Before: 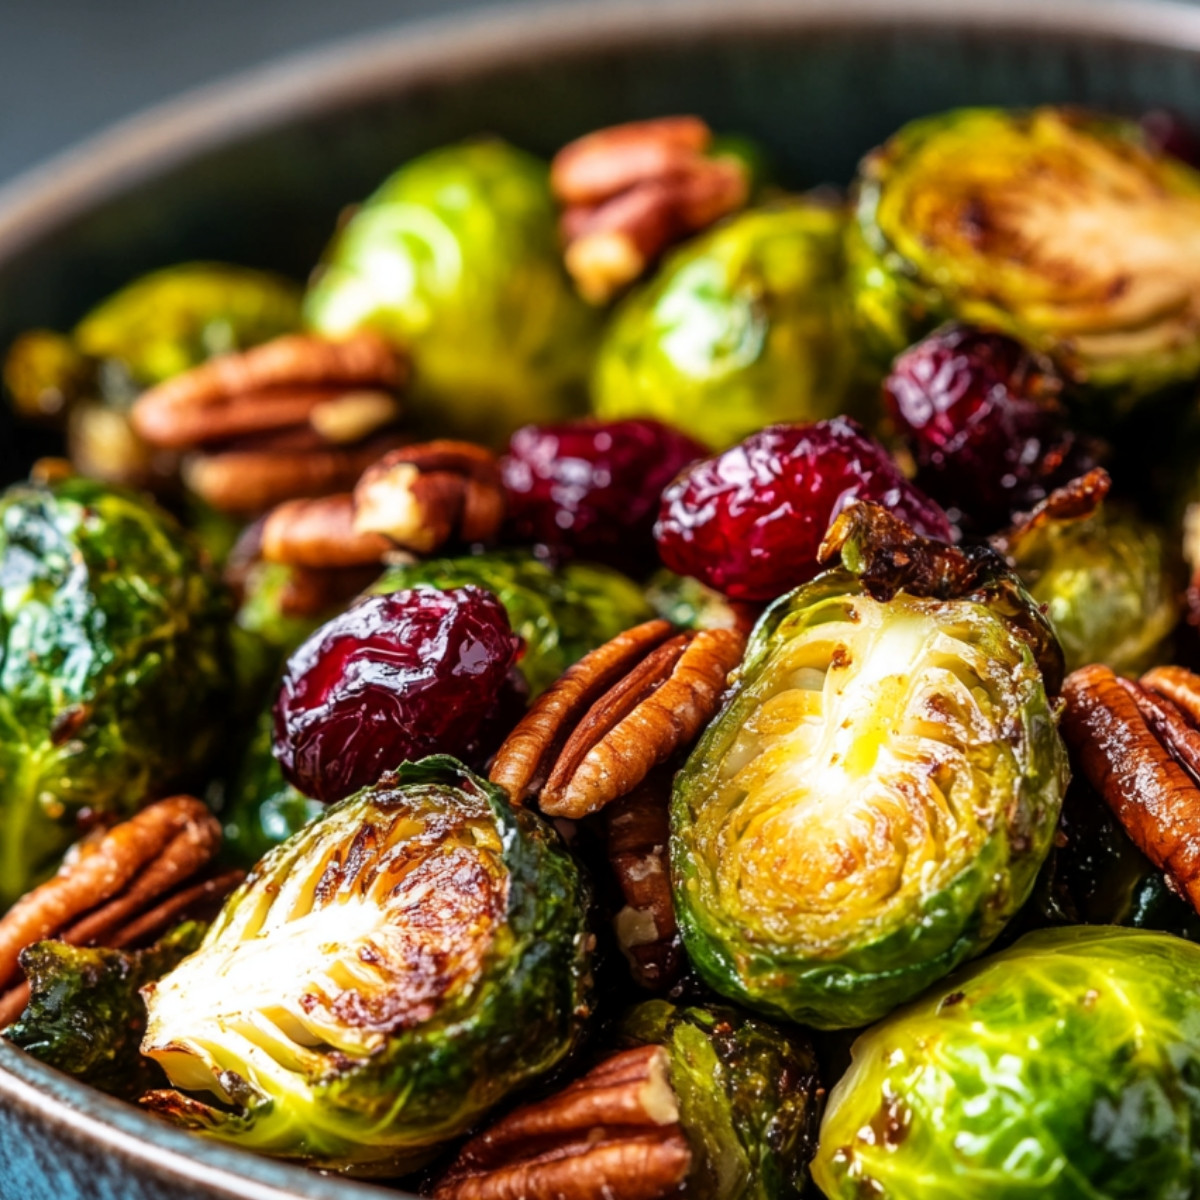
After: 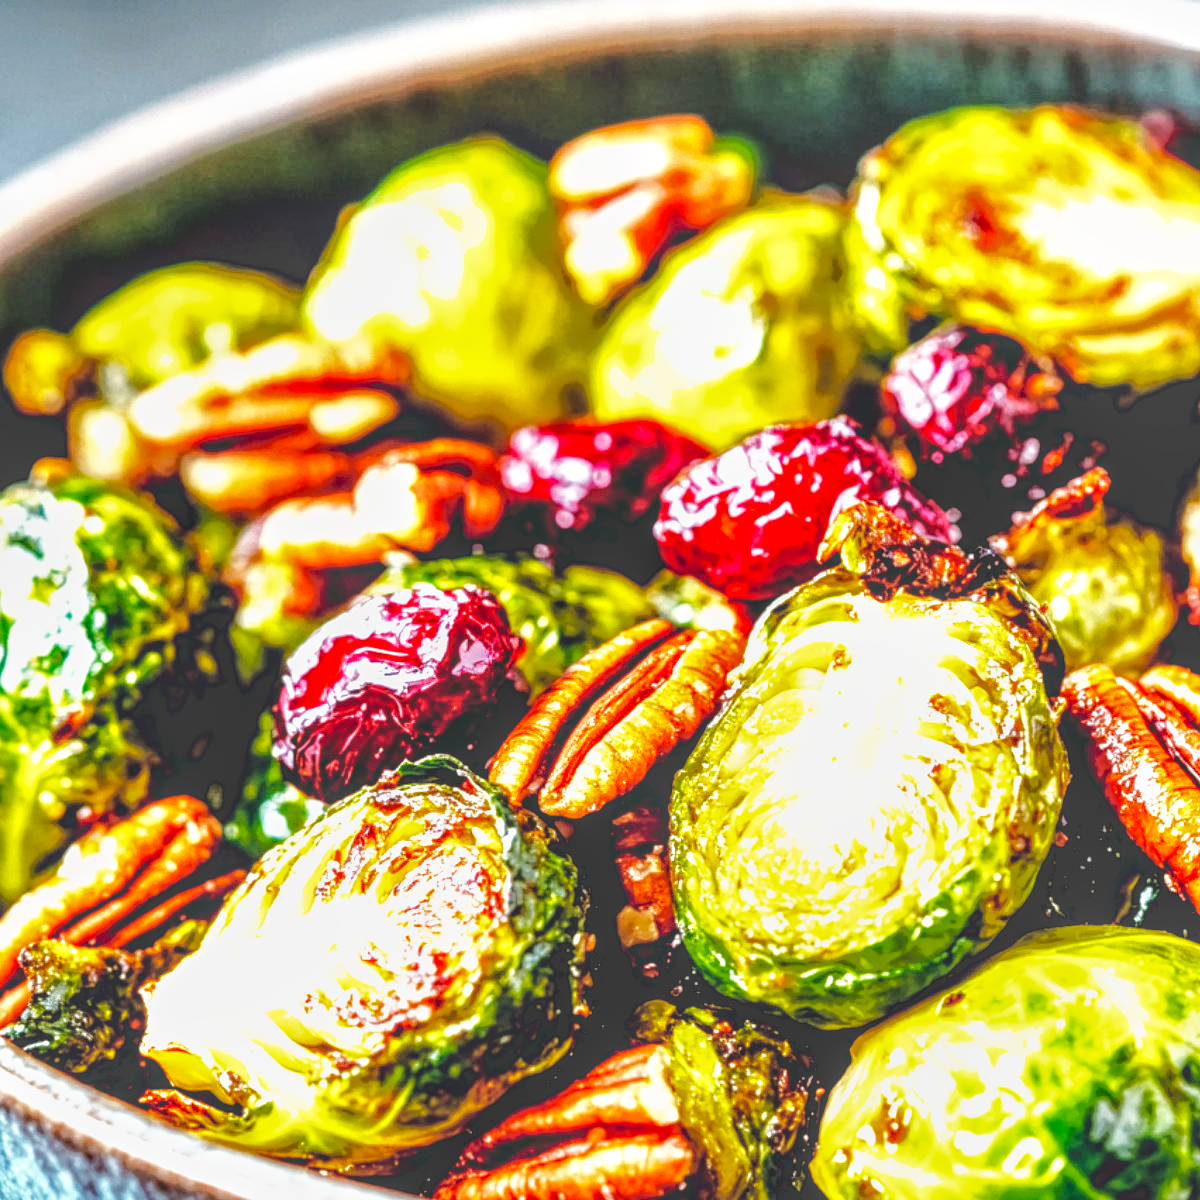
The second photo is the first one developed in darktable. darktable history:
local contrast: highlights 66%, shadows 33%, detail 166%, midtone range 0.2
base curve: curves: ch0 [(0, 0.003) (0.001, 0.002) (0.006, 0.004) (0.02, 0.022) (0.048, 0.086) (0.094, 0.234) (0.162, 0.431) (0.258, 0.629) (0.385, 0.8) (0.548, 0.918) (0.751, 0.988) (1, 1)], preserve colors none
shadows and highlights: shadows 58.65, highlights -59.91
exposure: black level correction 0.004, exposure 0.384 EV, compensate highlight preservation false
tone equalizer: -8 EV -1.08 EV, -7 EV -0.998 EV, -6 EV -0.882 EV, -5 EV -0.587 EV, -3 EV 0.61 EV, -2 EV 0.873 EV, -1 EV 0.988 EV, +0 EV 1.07 EV
